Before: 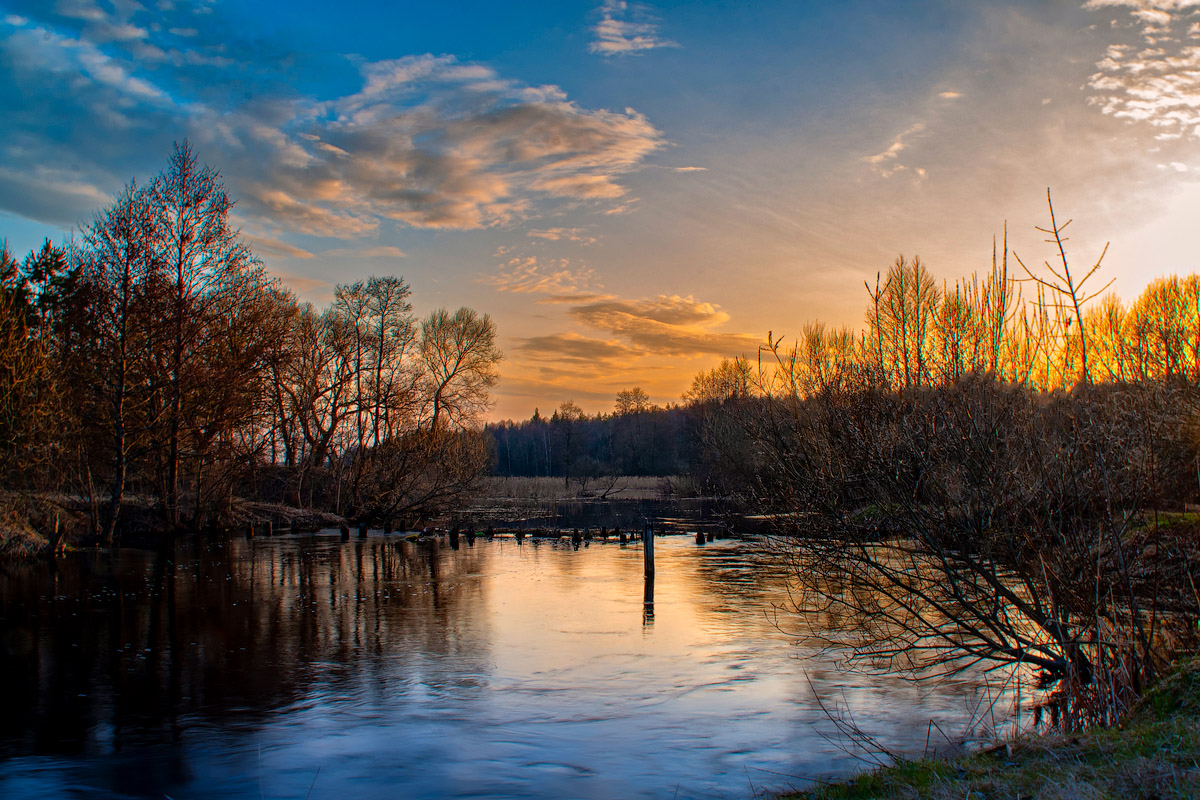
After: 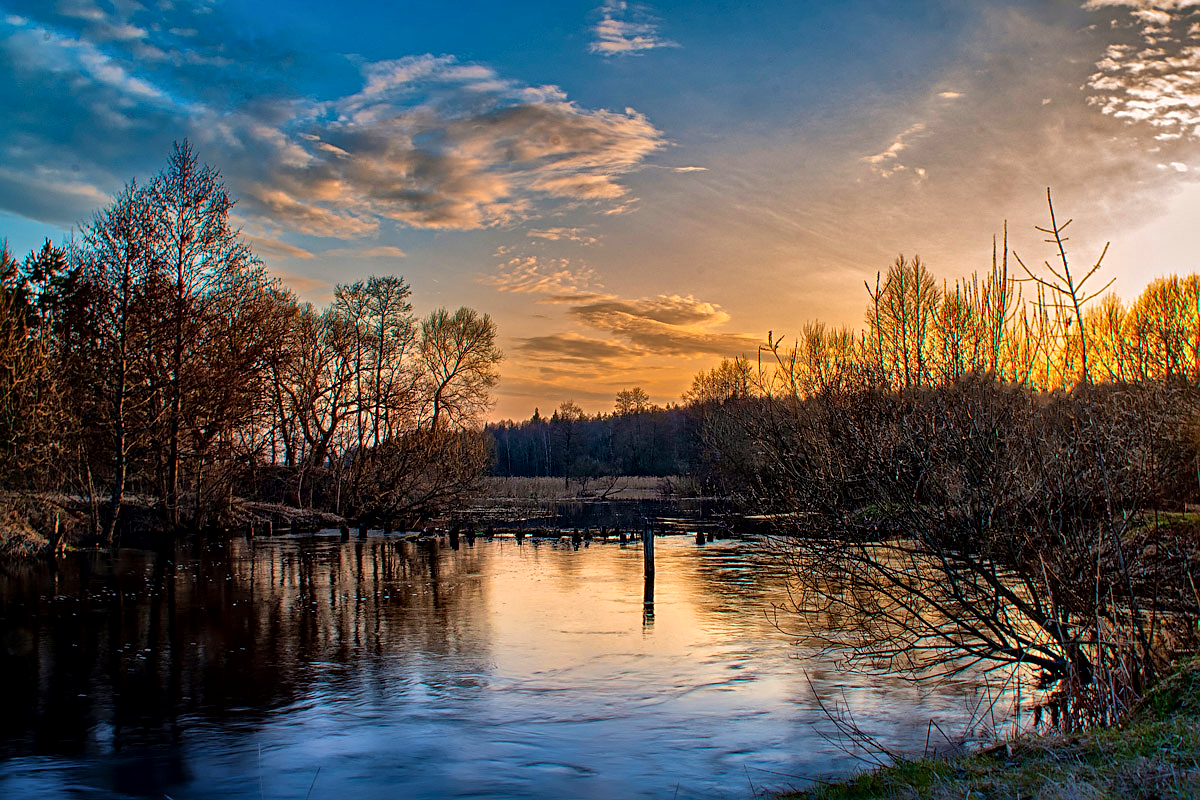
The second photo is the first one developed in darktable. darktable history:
sharpen: on, module defaults
shadows and highlights: shadows 30.71, highlights -63.09, soften with gaussian
velvia: on, module defaults
local contrast: mode bilateral grid, contrast 21, coarseness 51, detail 140%, midtone range 0.2
